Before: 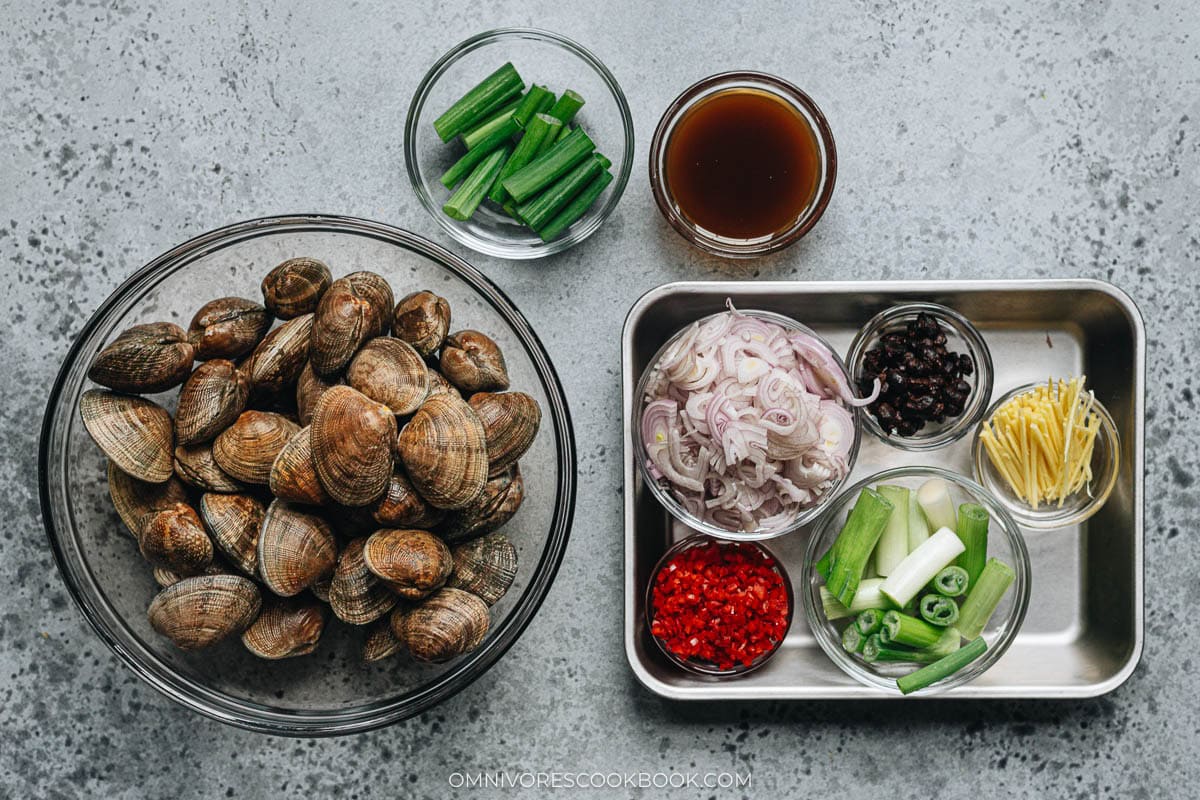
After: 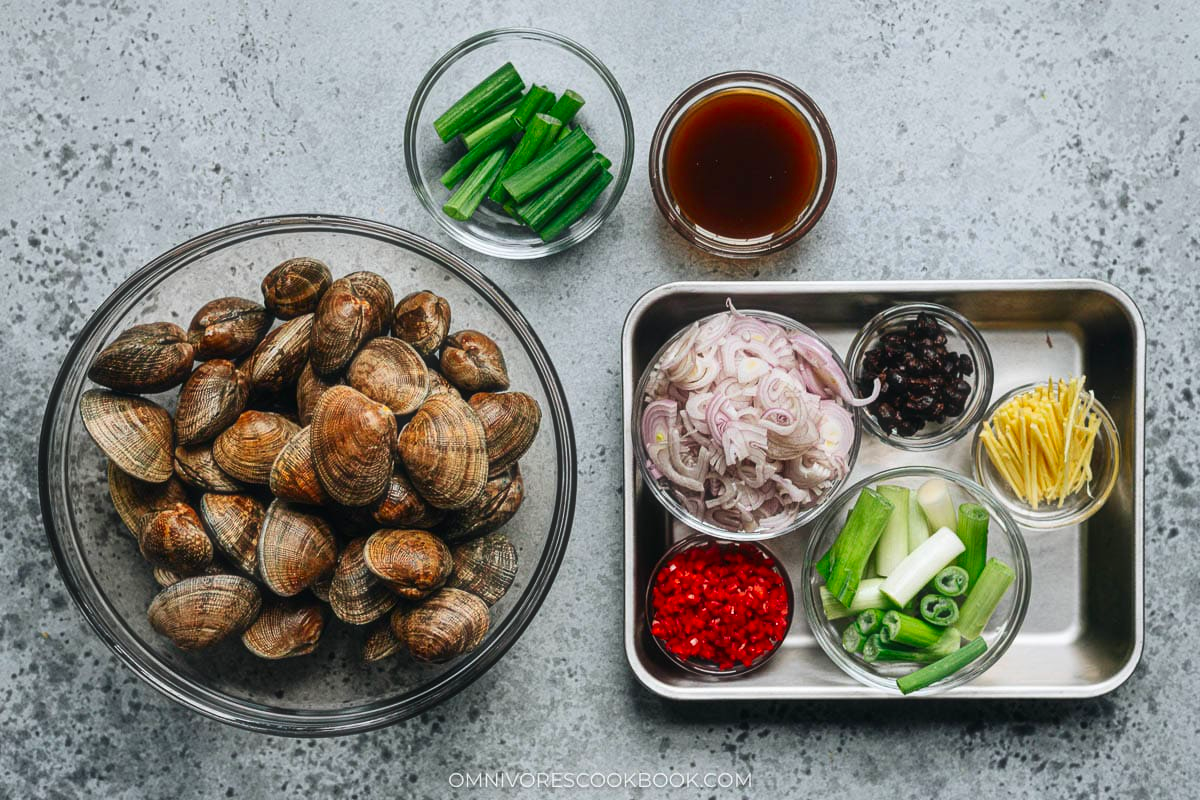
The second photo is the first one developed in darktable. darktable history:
contrast brightness saturation: contrast 0.09, saturation 0.28
haze removal: strength -0.05
